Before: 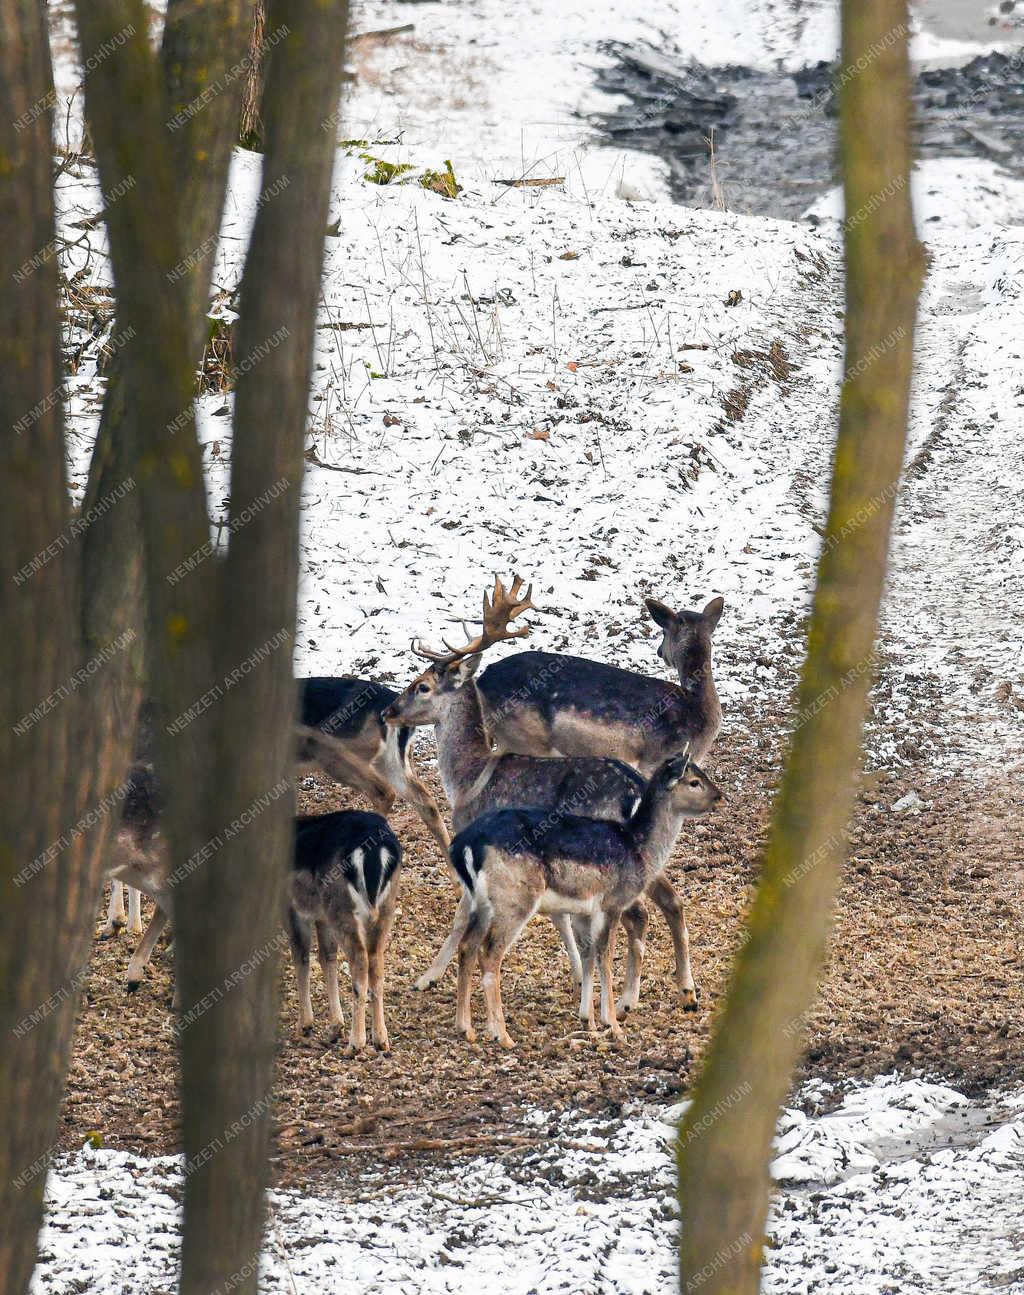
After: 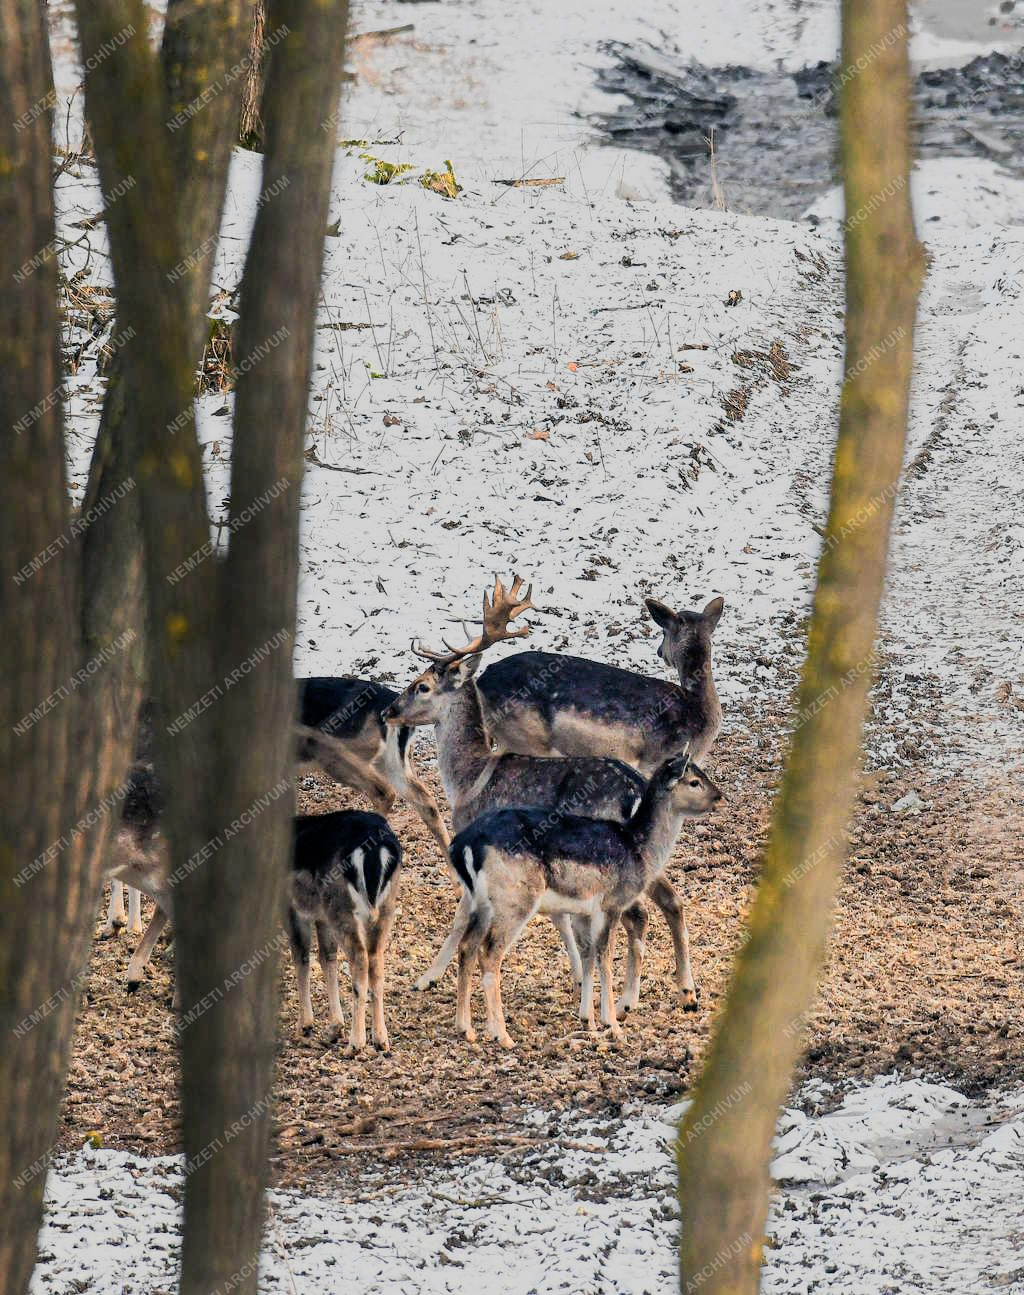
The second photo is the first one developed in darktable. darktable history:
color zones: curves: ch0 [(0.018, 0.548) (0.197, 0.654) (0.425, 0.447) (0.605, 0.658) (0.732, 0.579)]; ch1 [(0.105, 0.531) (0.224, 0.531) (0.386, 0.39) (0.618, 0.456) (0.732, 0.456) (0.956, 0.421)]; ch2 [(0.039, 0.583) (0.215, 0.465) (0.399, 0.544) (0.465, 0.548) (0.614, 0.447) (0.724, 0.43) (0.882, 0.623) (0.956, 0.632)]
filmic rgb: black relative exposure -7.65 EV, white relative exposure 4.56 EV, hardness 3.61, color science v6 (2022)
